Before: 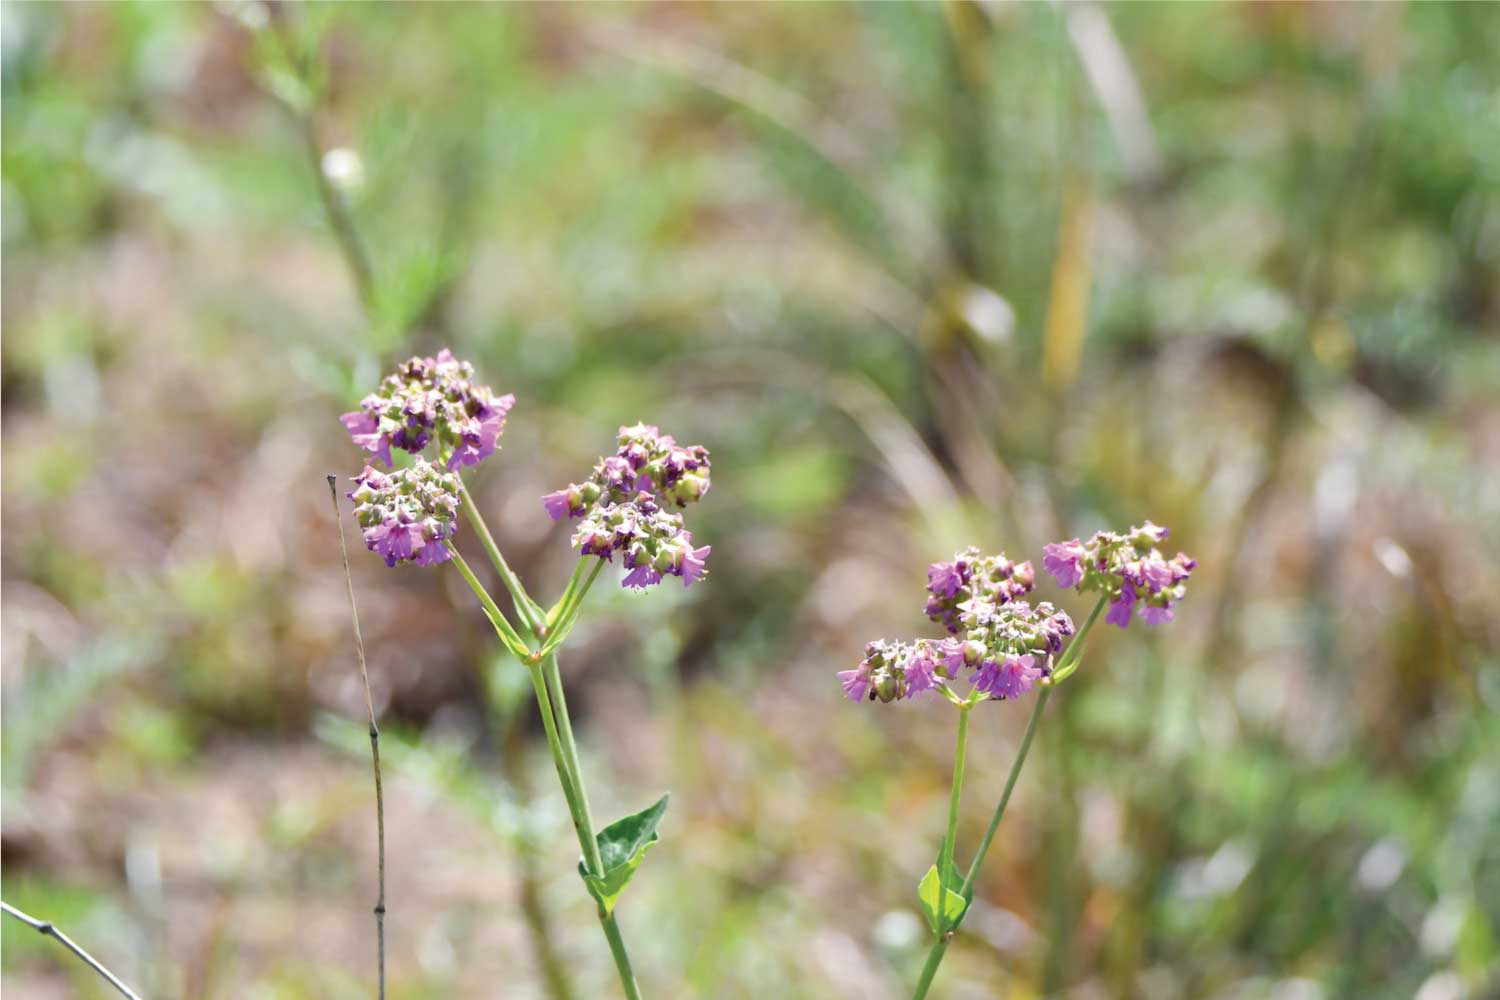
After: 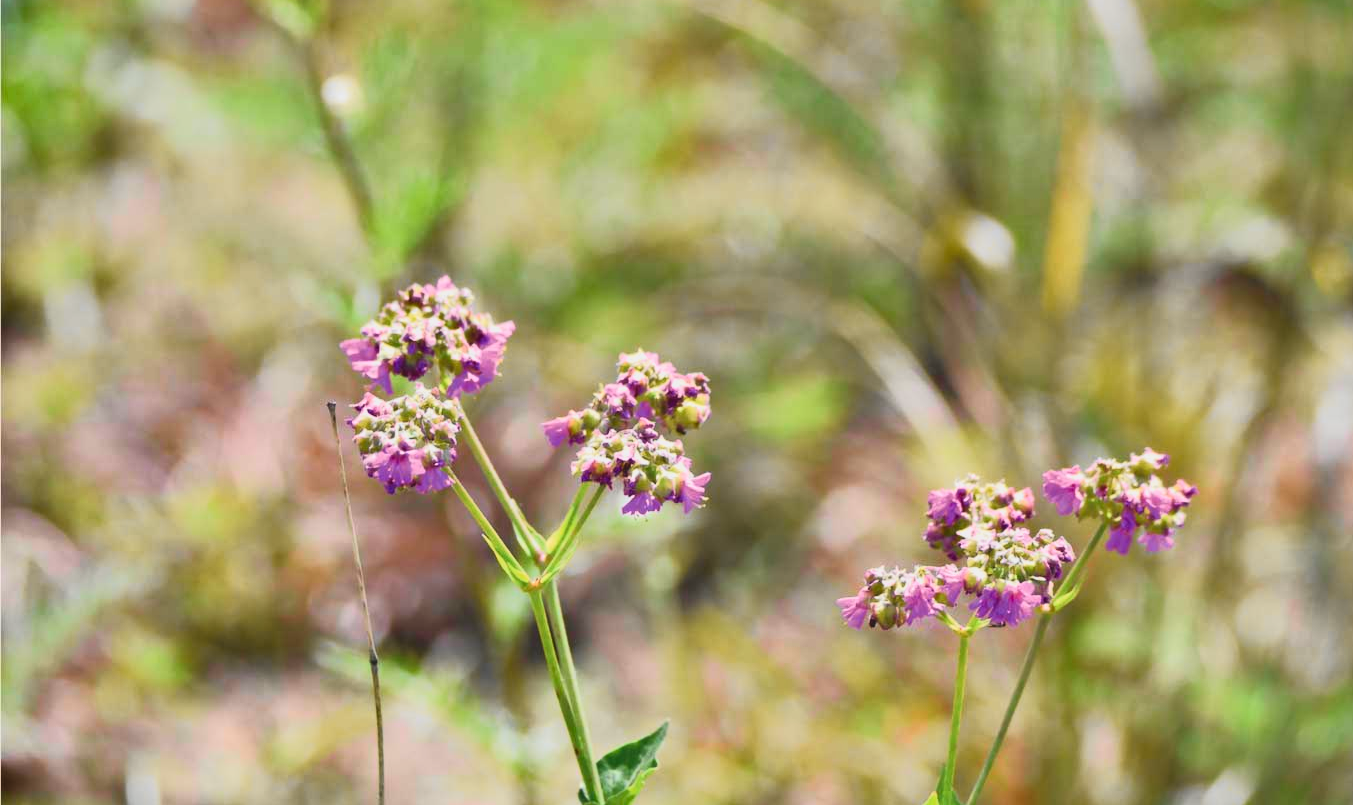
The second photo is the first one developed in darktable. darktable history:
crop: top 7.398%, right 9.783%, bottom 12.089%
contrast brightness saturation: saturation 0.103
color balance rgb: perceptual saturation grading › global saturation 29.454%
exposure: black level correction -0.013, exposure -0.186 EV, compensate highlight preservation false
shadows and highlights: shadows 47.55, highlights -41.78, soften with gaussian
tone curve: curves: ch0 [(0, 0.006) (0.037, 0.022) (0.123, 0.105) (0.19, 0.173) (0.277, 0.279) (0.474, 0.517) (0.597, 0.662) (0.687, 0.774) (0.855, 0.891) (1, 0.982)]; ch1 [(0, 0) (0.243, 0.245) (0.422, 0.415) (0.493, 0.498) (0.508, 0.503) (0.531, 0.55) (0.551, 0.582) (0.626, 0.672) (0.694, 0.732) (1, 1)]; ch2 [(0, 0) (0.249, 0.216) (0.356, 0.329) (0.424, 0.442) (0.476, 0.477) (0.498, 0.503) (0.517, 0.524) (0.532, 0.547) (0.562, 0.592) (0.614, 0.657) (0.706, 0.748) (0.808, 0.809) (0.991, 0.968)], color space Lab, independent channels, preserve colors none
color correction: highlights b* 0.033, saturation 0.802
